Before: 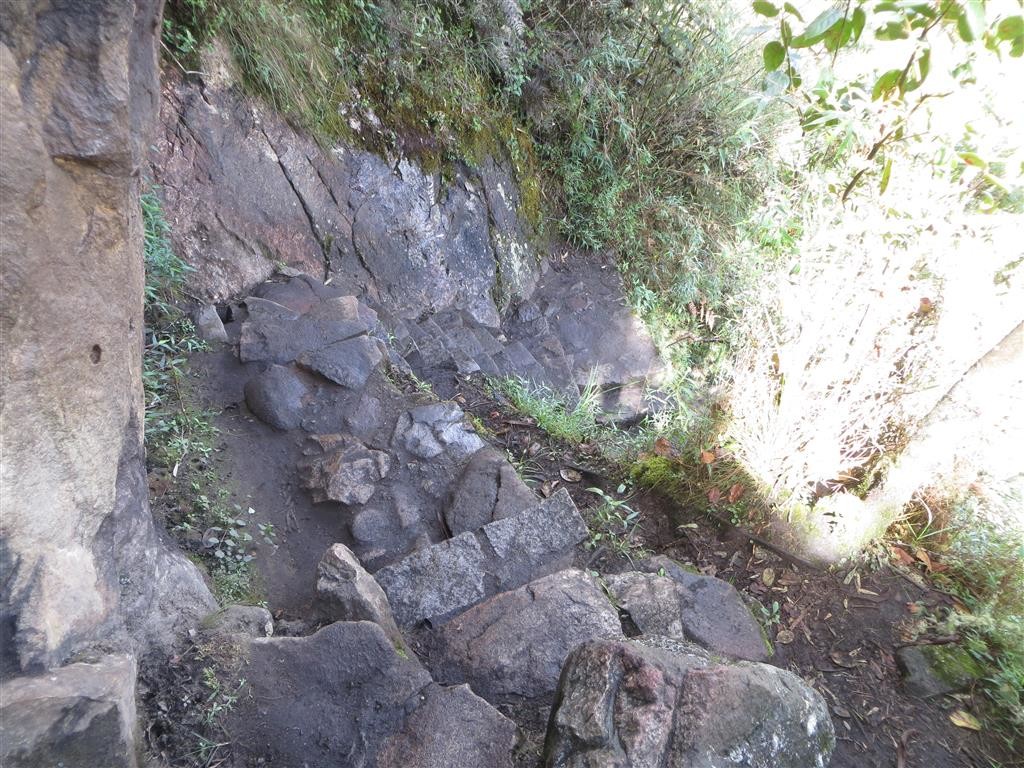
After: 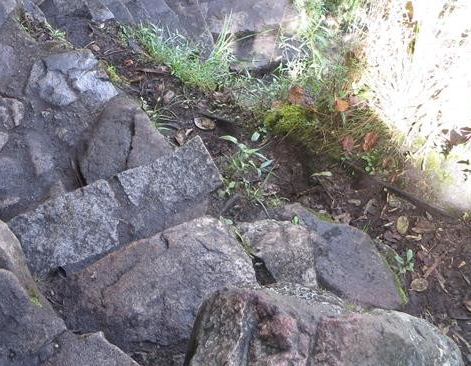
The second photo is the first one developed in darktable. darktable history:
crop: left 35.761%, top 45.872%, right 18.196%, bottom 6.193%
